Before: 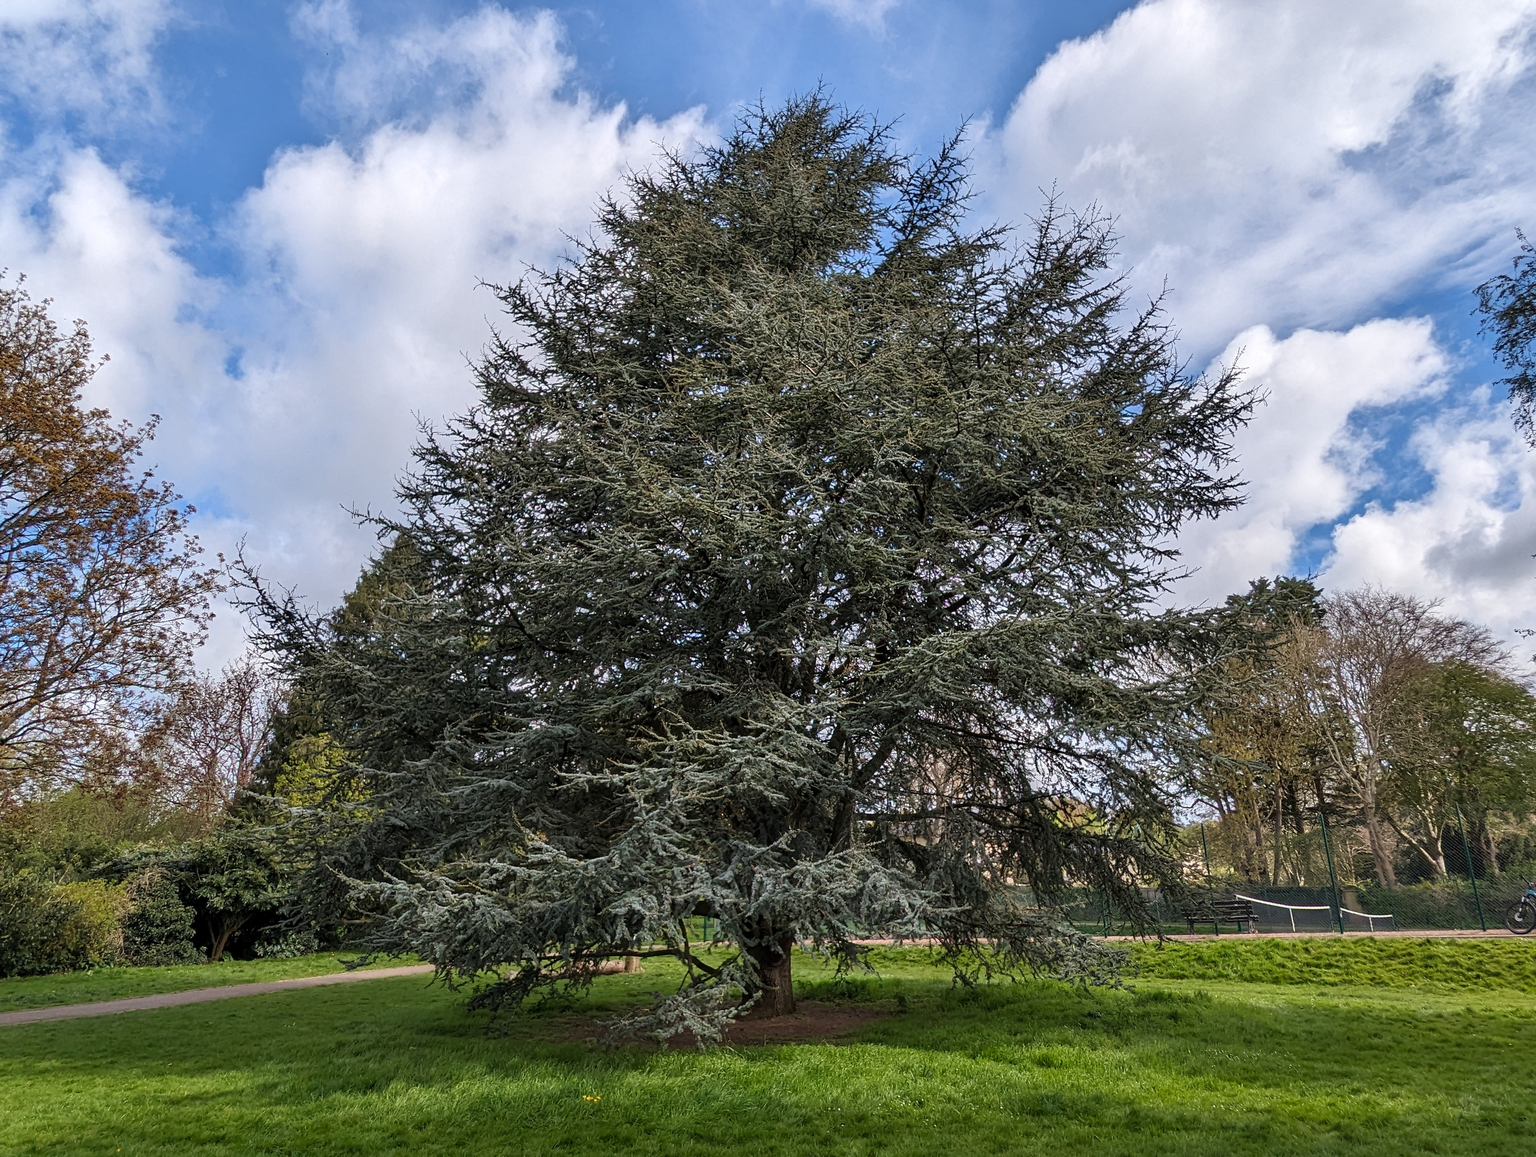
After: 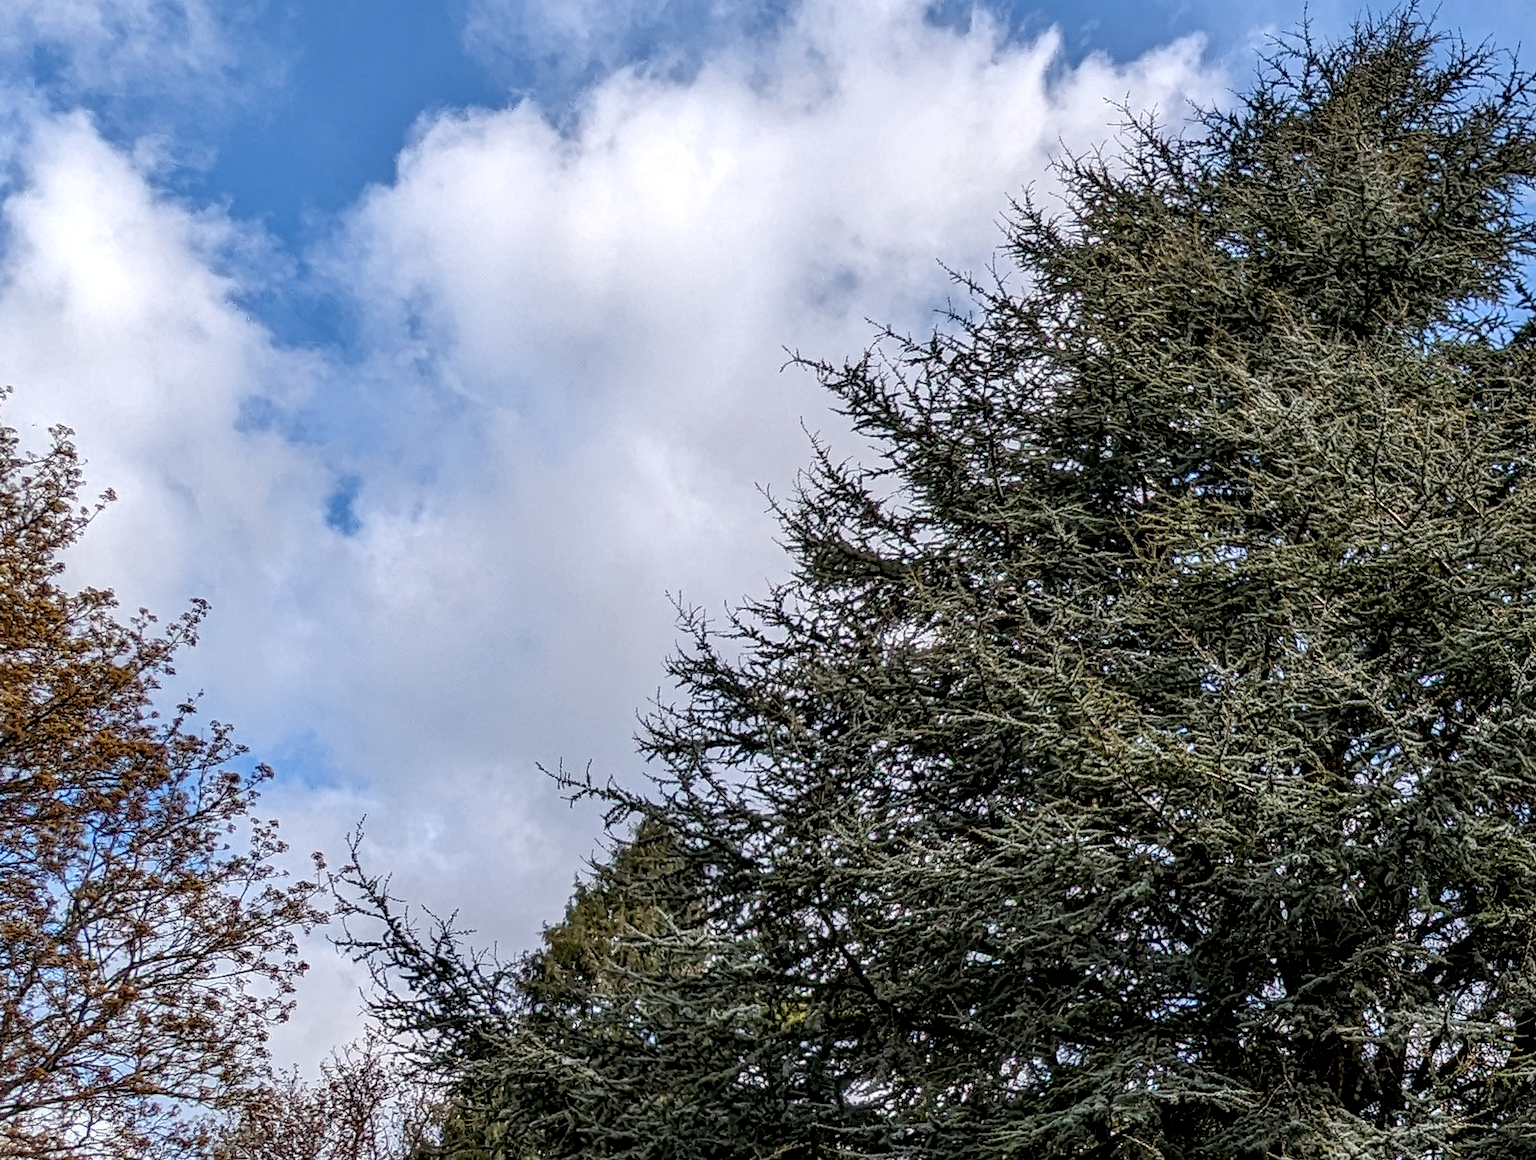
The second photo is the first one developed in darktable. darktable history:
crop and rotate: left 3.047%, top 7.509%, right 42.236%, bottom 37.598%
exposure: black level correction 0.01, exposure 0.014 EV, compensate highlight preservation false
local contrast: highlights 55%, shadows 52%, detail 130%, midtone range 0.452
